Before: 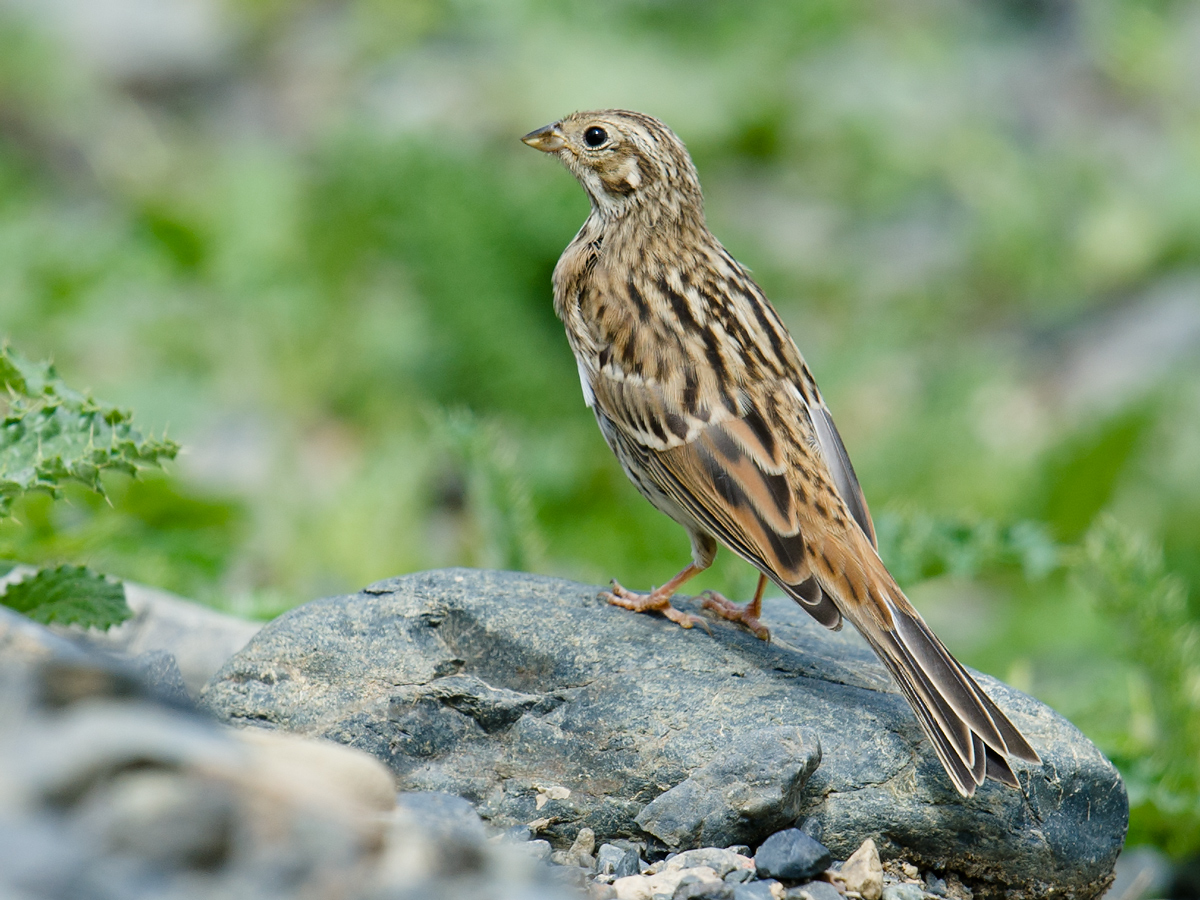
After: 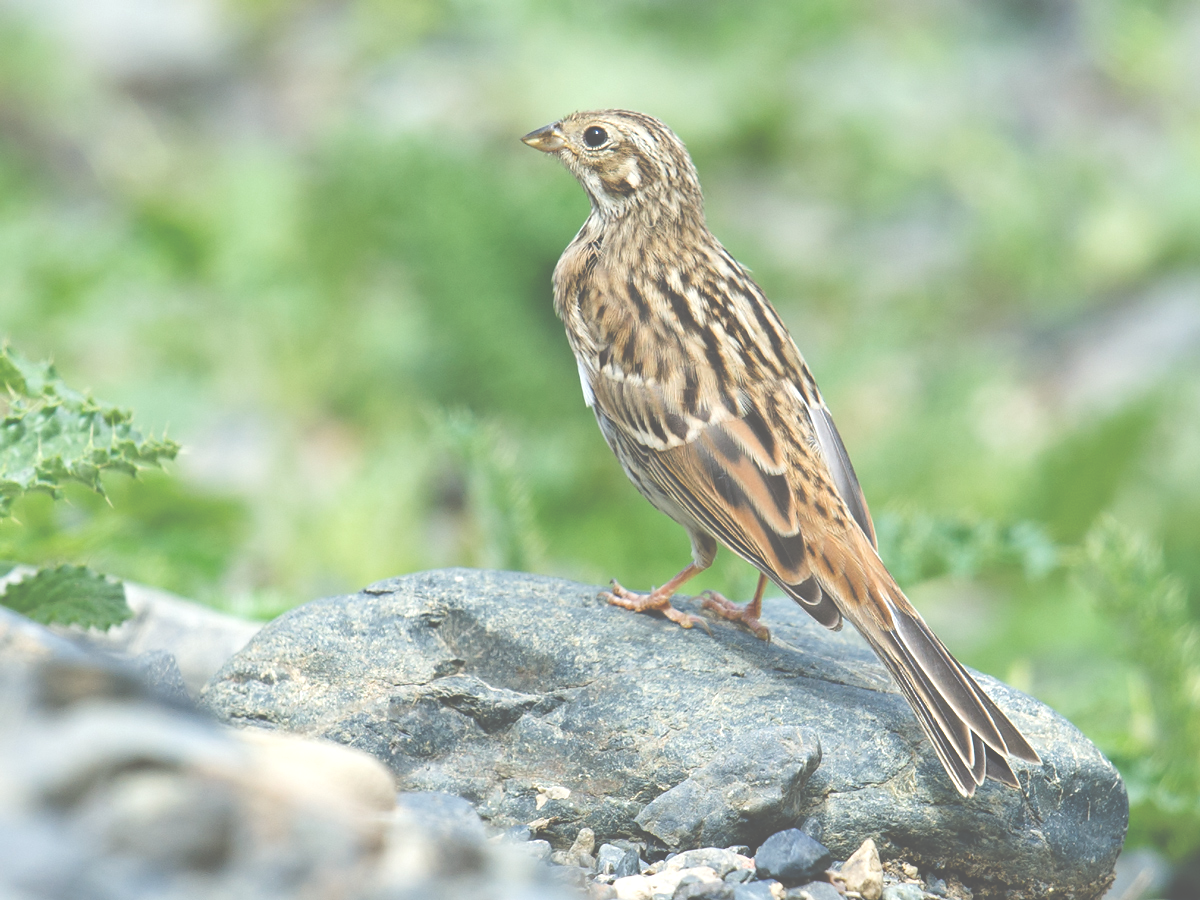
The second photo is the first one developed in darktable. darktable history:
exposure: black level correction -0.07, exposure 0.501 EV, compensate exposure bias true, compensate highlight preservation false
